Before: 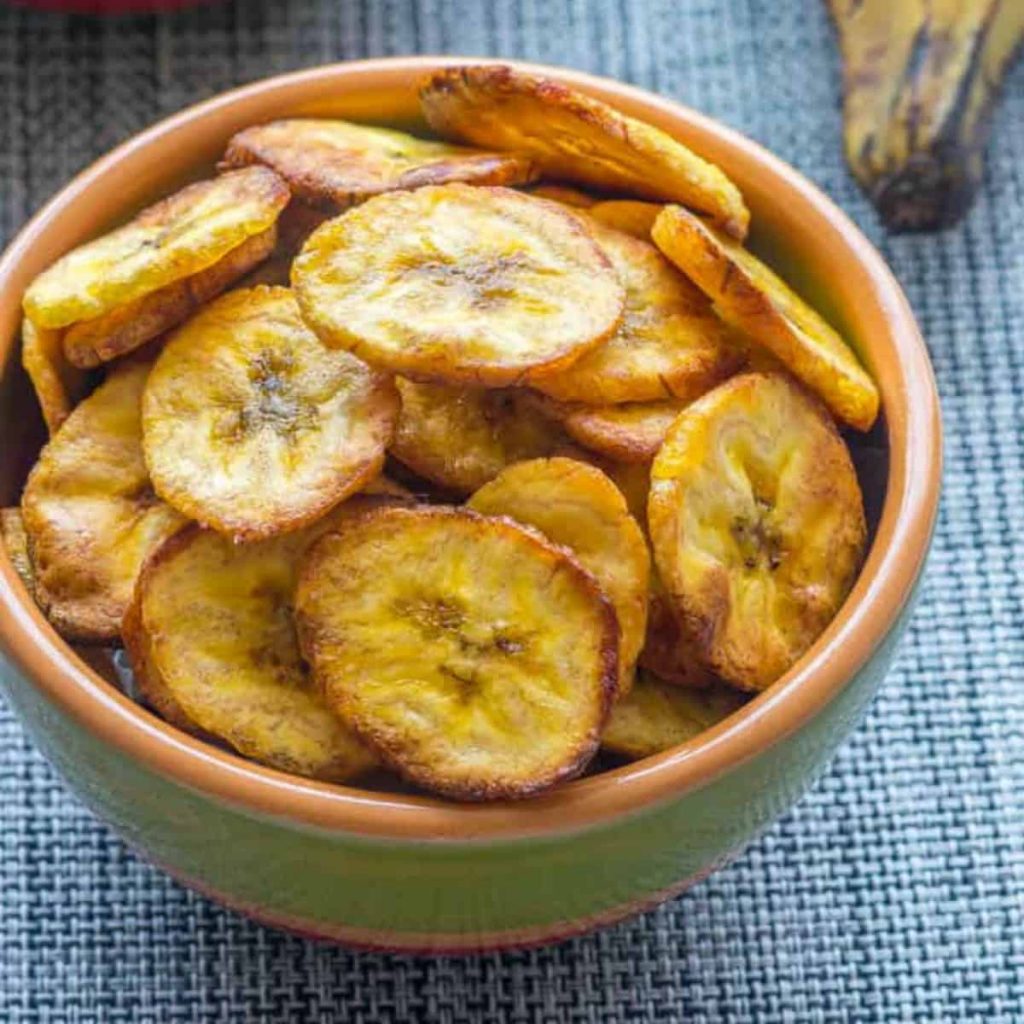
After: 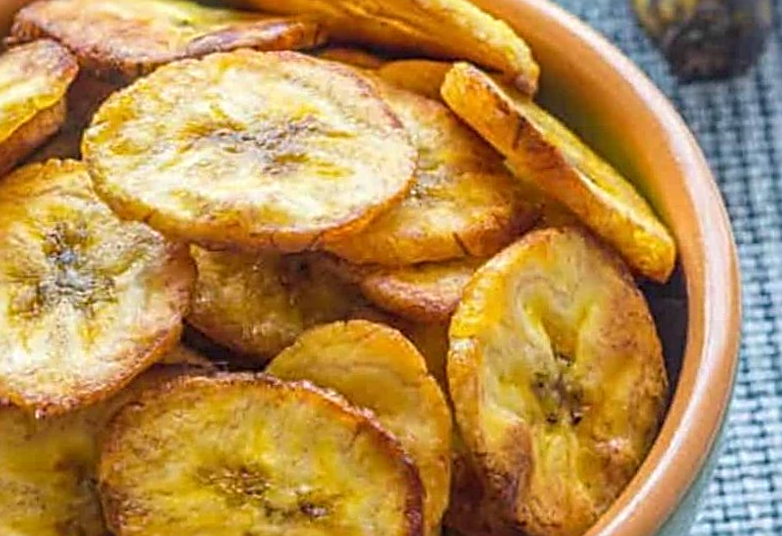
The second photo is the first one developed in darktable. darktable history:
rotate and perspective: rotation -2.12°, lens shift (vertical) 0.009, lens shift (horizontal) -0.008, automatic cropping original format, crop left 0.036, crop right 0.964, crop top 0.05, crop bottom 0.959
crop: left 18.38%, top 11.092%, right 2.134%, bottom 33.217%
sharpen: radius 2.817, amount 0.715
